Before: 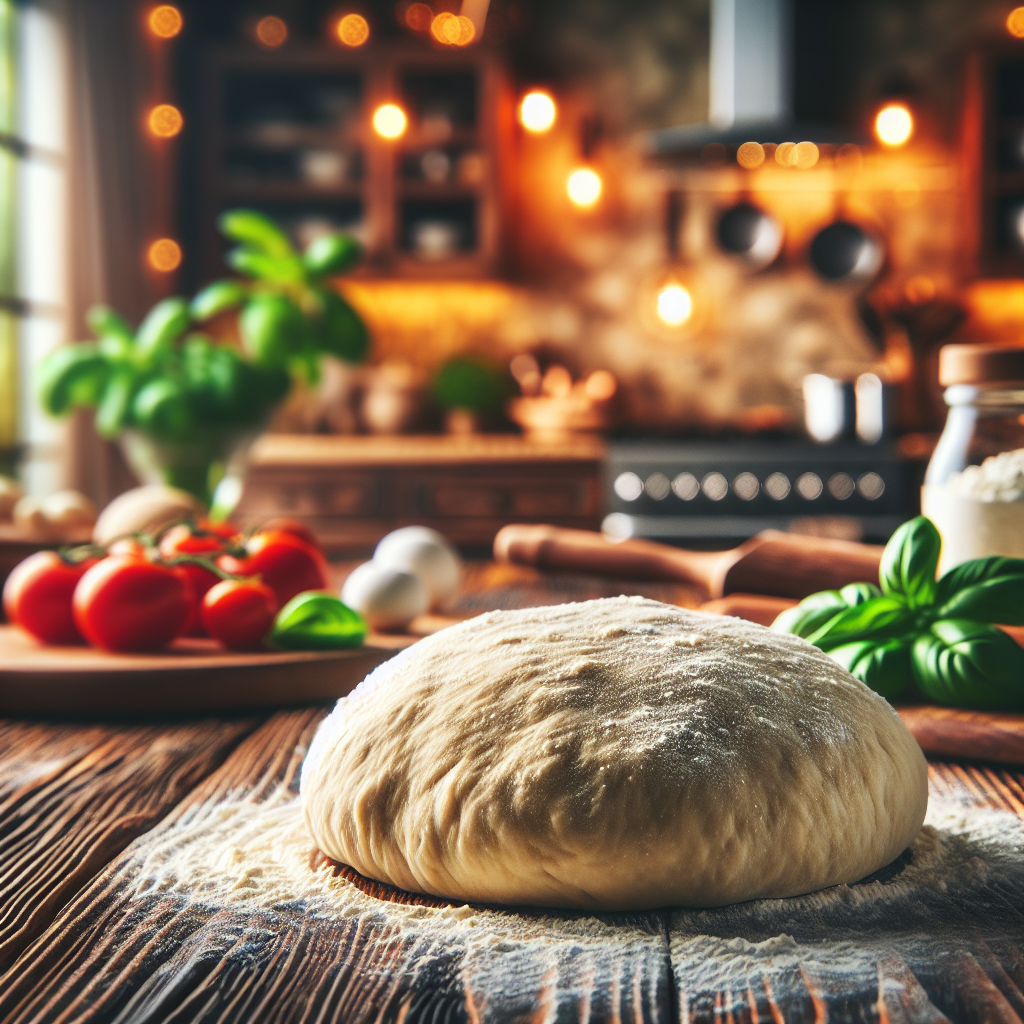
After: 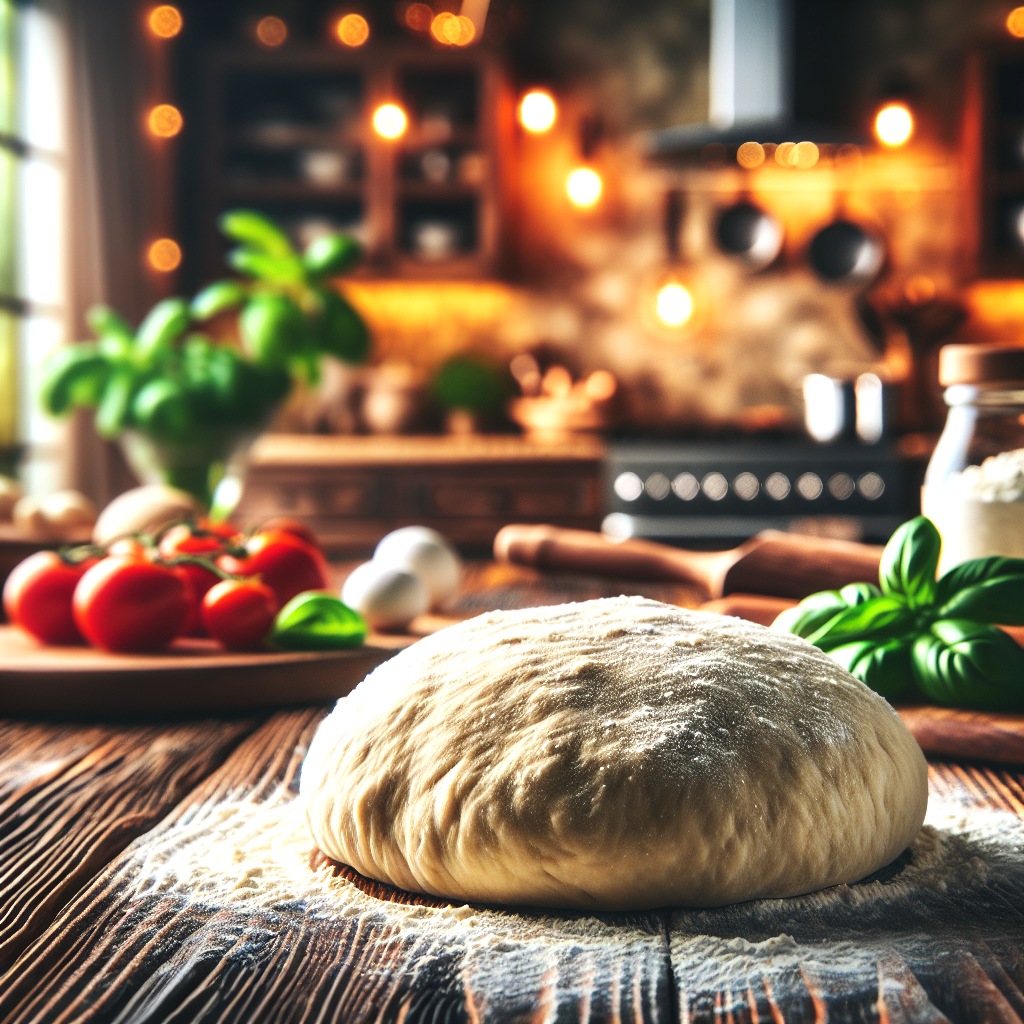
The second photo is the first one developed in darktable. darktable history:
tone equalizer: -8 EV -0.417 EV, -7 EV -0.389 EV, -6 EV -0.333 EV, -5 EV -0.222 EV, -3 EV 0.222 EV, -2 EV 0.333 EV, -1 EV 0.389 EV, +0 EV 0.417 EV, edges refinement/feathering 500, mask exposure compensation -1.57 EV, preserve details no
white balance: red 0.986, blue 1.01
